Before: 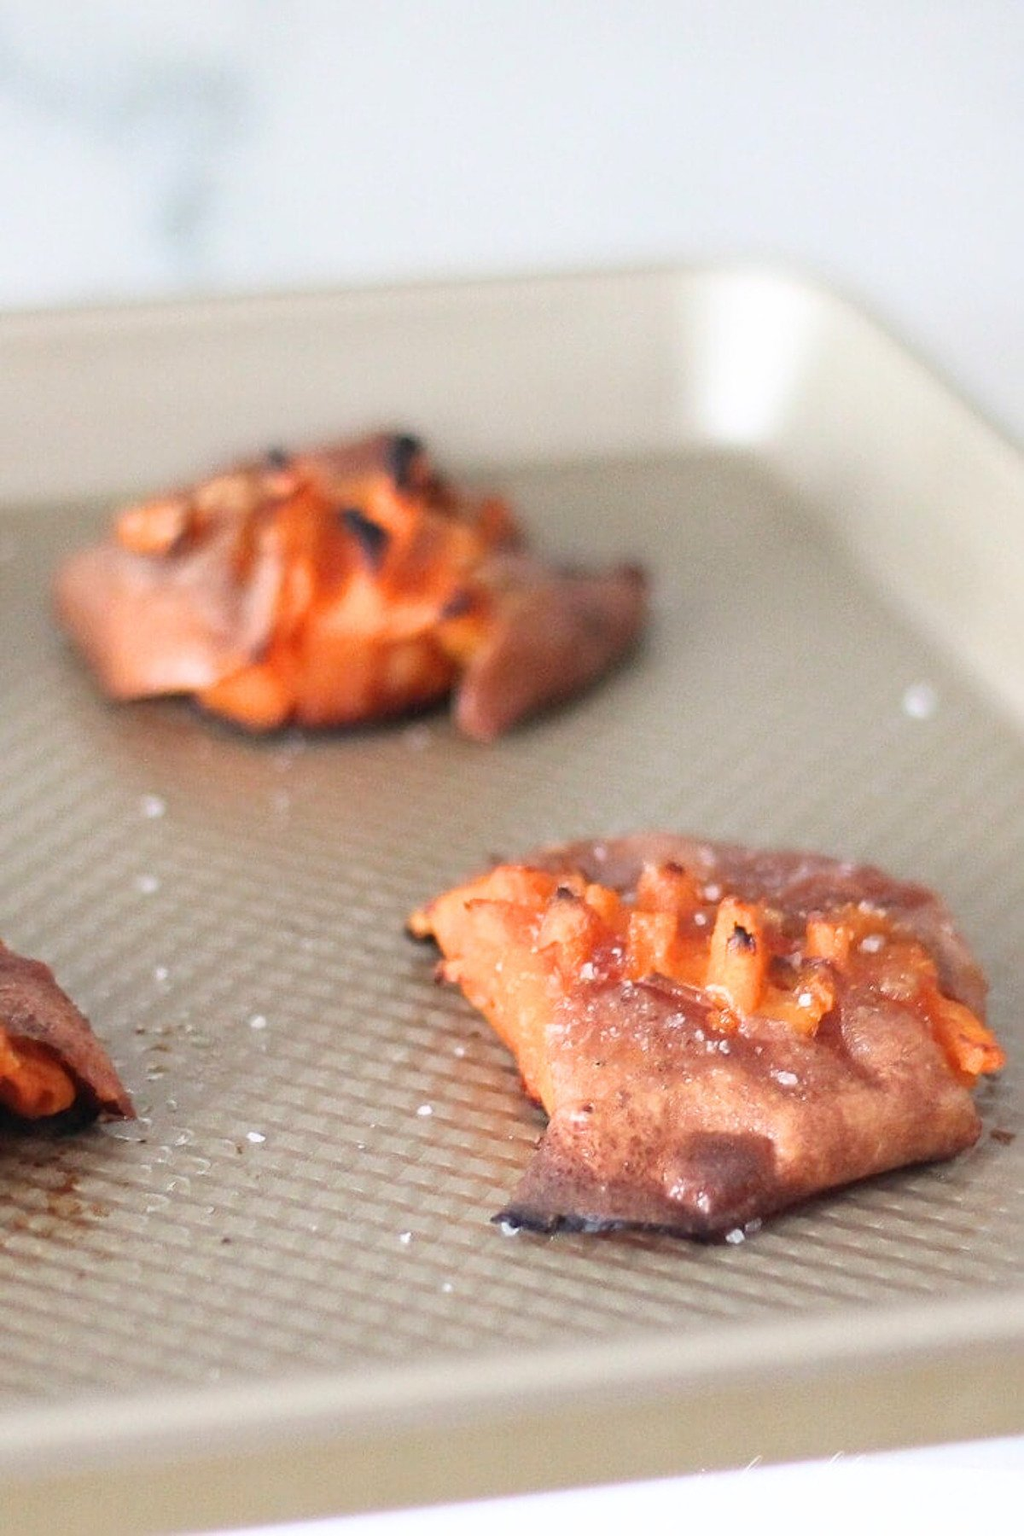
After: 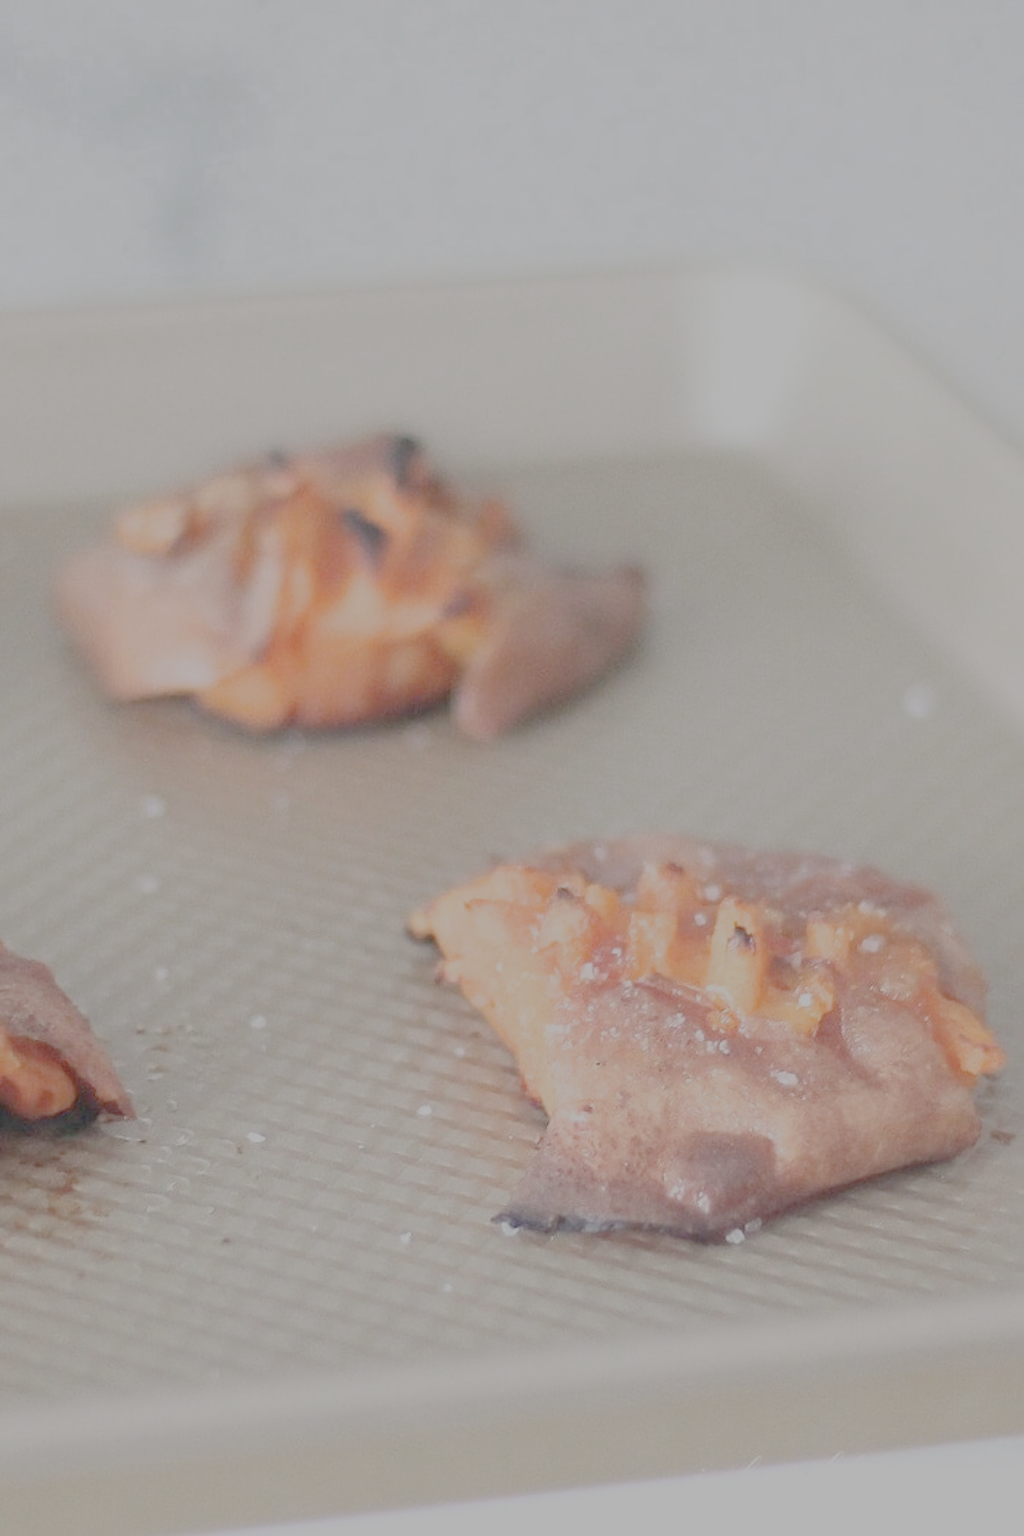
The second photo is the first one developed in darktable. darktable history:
exposure: black level correction 0, exposure -0.721 EV
color zones: curves: ch0 [(0.25, 0.5) (0.636, 0.25) (0.75, 0.5)]
color balance rgb: perceptual saturation grading › global saturation -27.94%, hue shift -2.27°, contrast -21.26%
